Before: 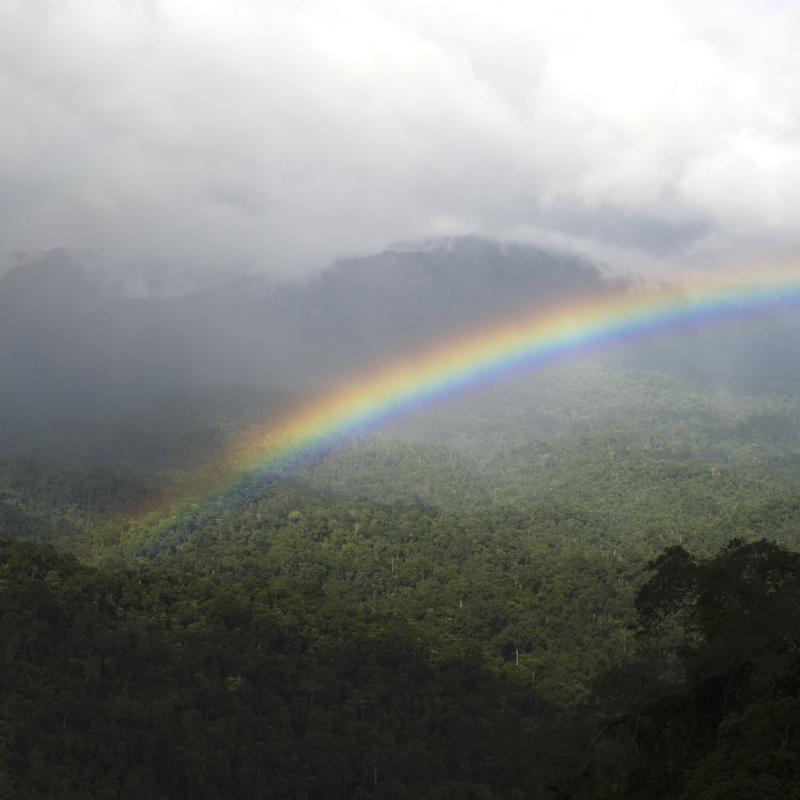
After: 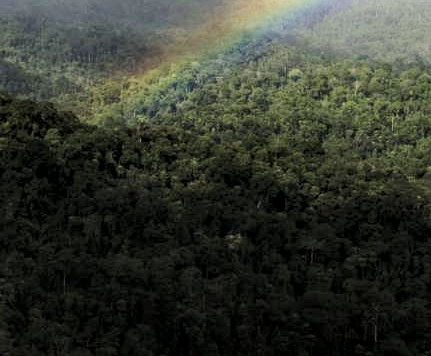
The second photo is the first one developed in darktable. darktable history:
tone curve: curves: ch0 [(0, 0.023) (0.103, 0.087) (0.295, 0.297) (0.445, 0.531) (0.553, 0.665) (0.735, 0.843) (0.994, 1)]; ch1 [(0, 0) (0.427, 0.346) (0.456, 0.426) (0.484, 0.494) (0.509, 0.505) (0.535, 0.56) (0.581, 0.632) (0.646, 0.715) (1, 1)]; ch2 [(0, 0) (0.369, 0.388) (0.449, 0.431) (0.501, 0.495) (0.533, 0.518) (0.572, 0.612) (0.677, 0.752) (1, 1)], preserve colors none
local contrast: highlights 13%, shadows 37%, detail 183%, midtone range 0.474
filmic rgb: black relative exposure -7.03 EV, white relative exposure 6.02 EV, threshold 5.99 EV, target black luminance 0%, hardness 2.75, latitude 61.9%, contrast 0.7, highlights saturation mix 10.89%, shadows ↔ highlights balance -0.043%, enable highlight reconstruction true
crop and rotate: top 55.345%, right 46.043%, bottom 0.123%
